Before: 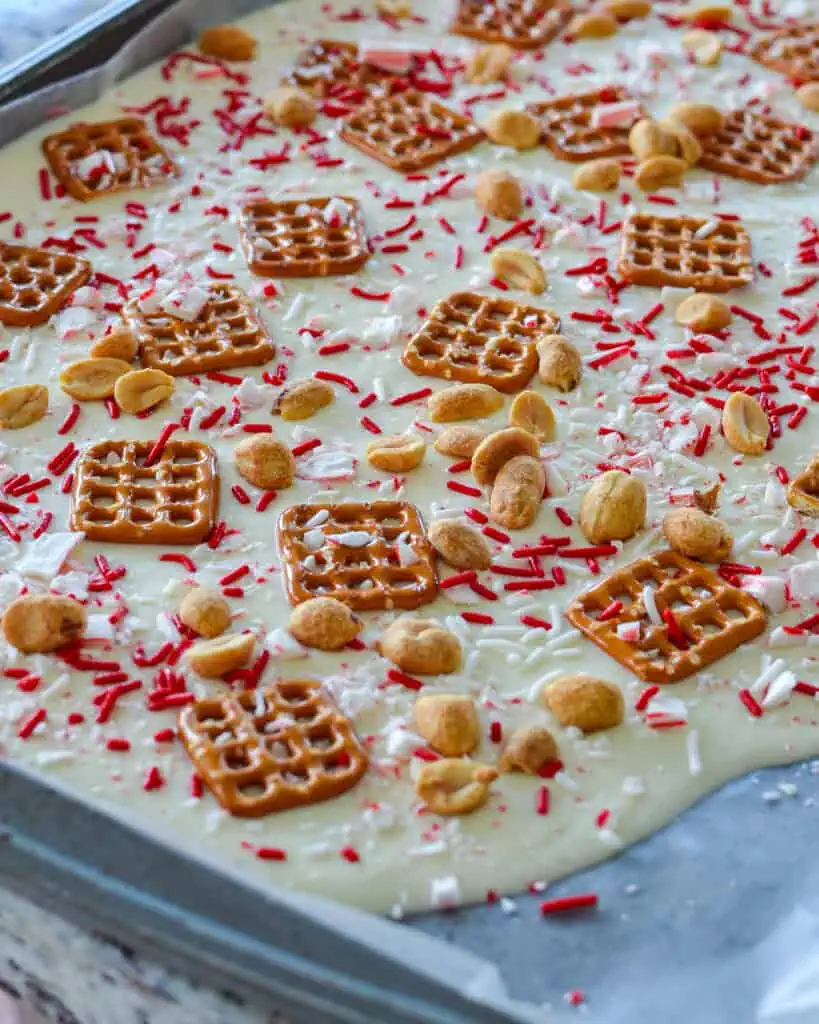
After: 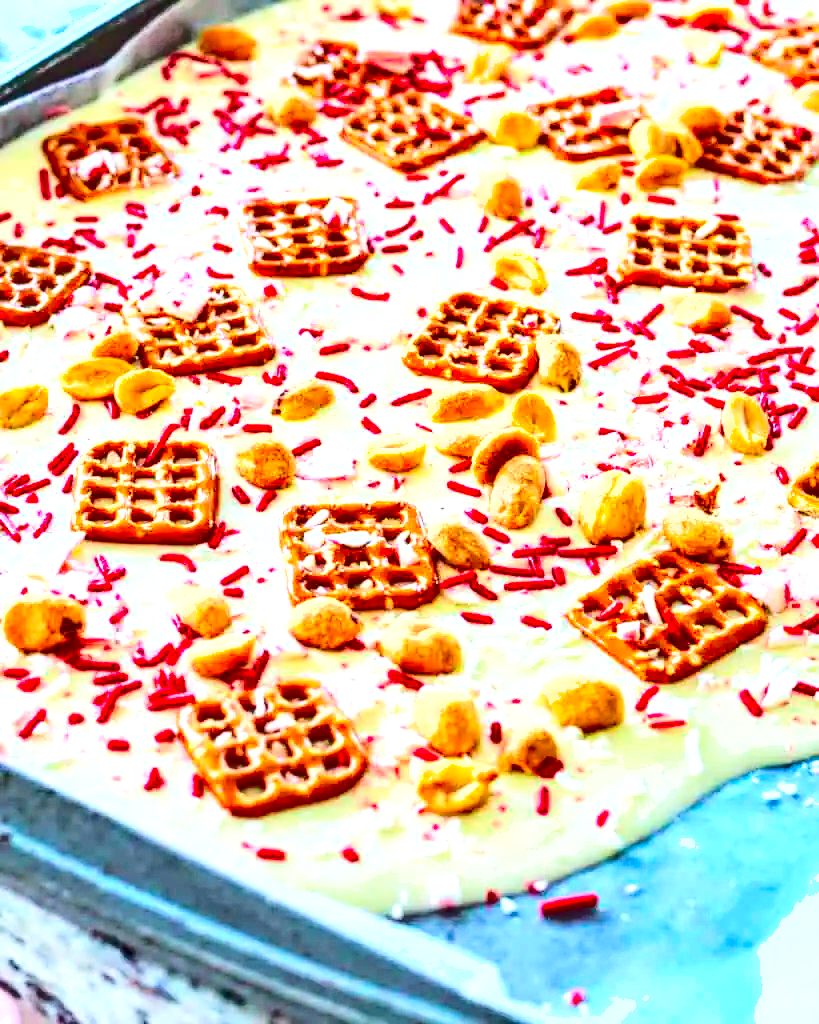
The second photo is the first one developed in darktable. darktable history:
shadows and highlights: white point adjustment 0.036, soften with gaussian
haze removal: compatibility mode true, adaptive false
velvia: on, module defaults
exposure: black level correction 0.001, exposure 1.399 EV, compensate highlight preservation false
contrast brightness saturation: contrast 0.203, brightness 0.159, saturation 0.223
tone equalizer: on, module defaults
tone curve: curves: ch0 [(0, 0.01) (0.037, 0.032) (0.131, 0.108) (0.275, 0.258) (0.483, 0.512) (0.61, 0.661) (0.696, 0.742) (0.792, 0.834) (0.911, 0.936) (0.997, 0.995)]; ch1 [(0, 0) (0.308, 0.29) (0.425, 0.411) (0.503, 0.502) (0.551, 0.563) (0.683, 0.706) (0.746, 0.77) (1, 1)]; ch2 [(0, 0) (0.246, 0.233) (0.36, 0.352) (0.415, 0.415) (0.485, 0.487) (0.502, 0.502) (0.525, 0.523) (0.545, 0.552) (0.587, 0.6) (0.636, 0.652) (0.711, 0.729) (0.845, 0.855) (0.998, 0.977)], color space Lab, independent channels, preserve colors none
local contrast: on, module defaults
